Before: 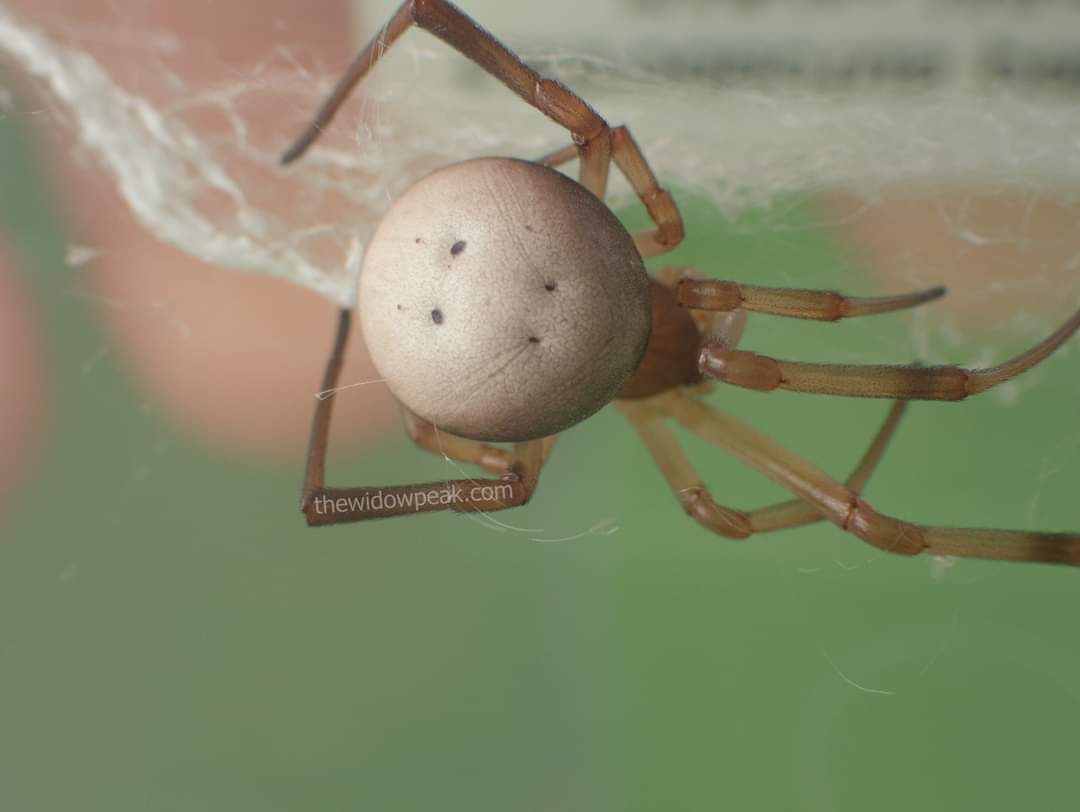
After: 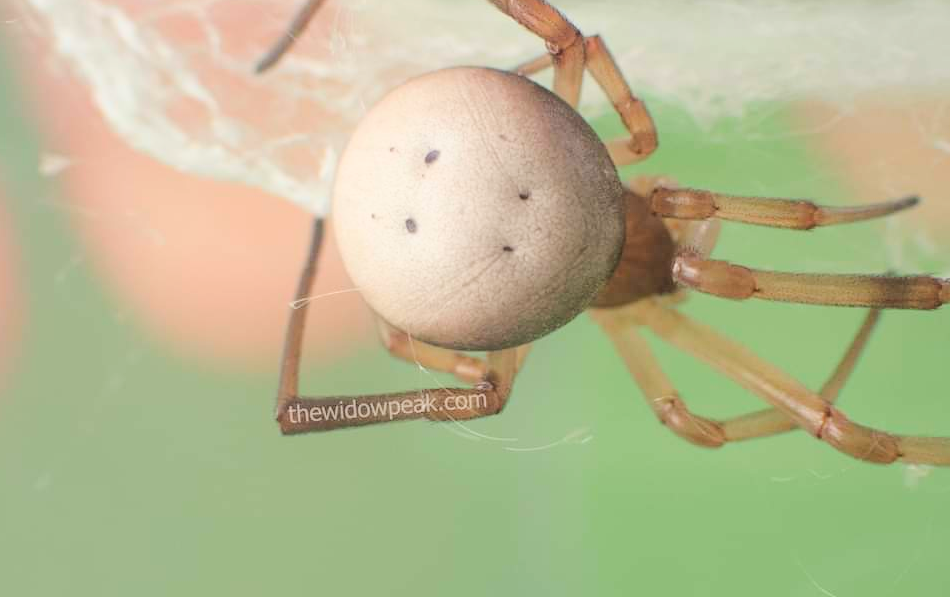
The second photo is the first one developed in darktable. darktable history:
base curve: curves: ch0 [(0, 0) (0.025, 0.046) (0.112, 0.277) (0.467, 0.74) (0.814, 0.929) (1, 0.942)]
crop and rotate: left 2.425%, top 11.305%, right 9.6%, bottom 15.08%
